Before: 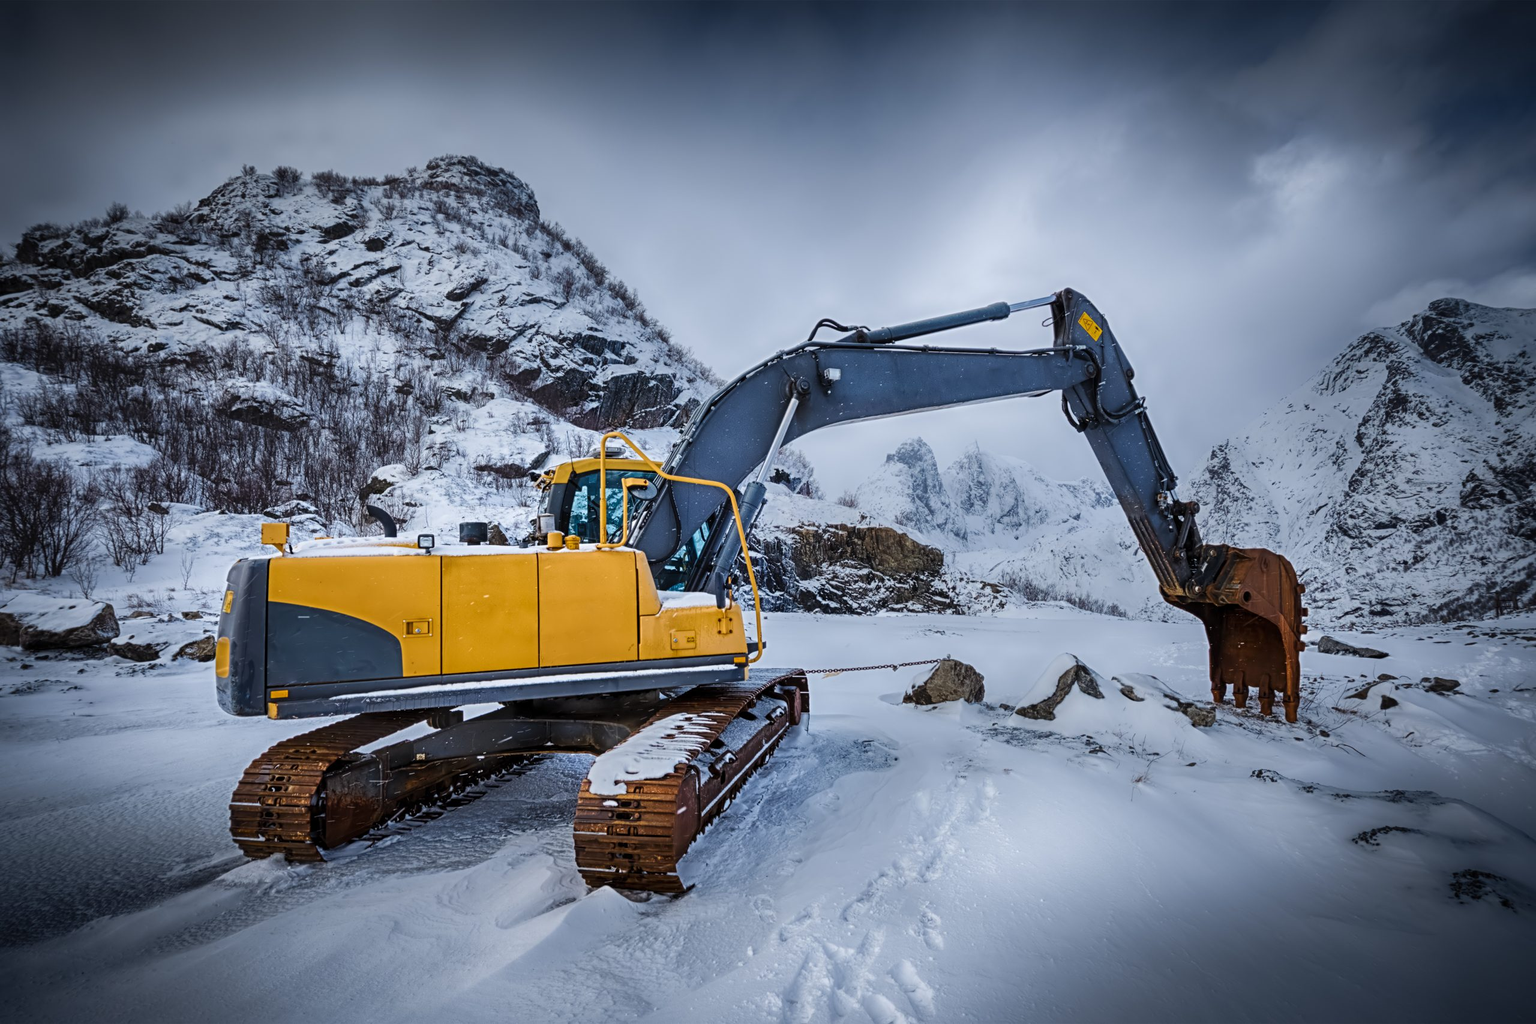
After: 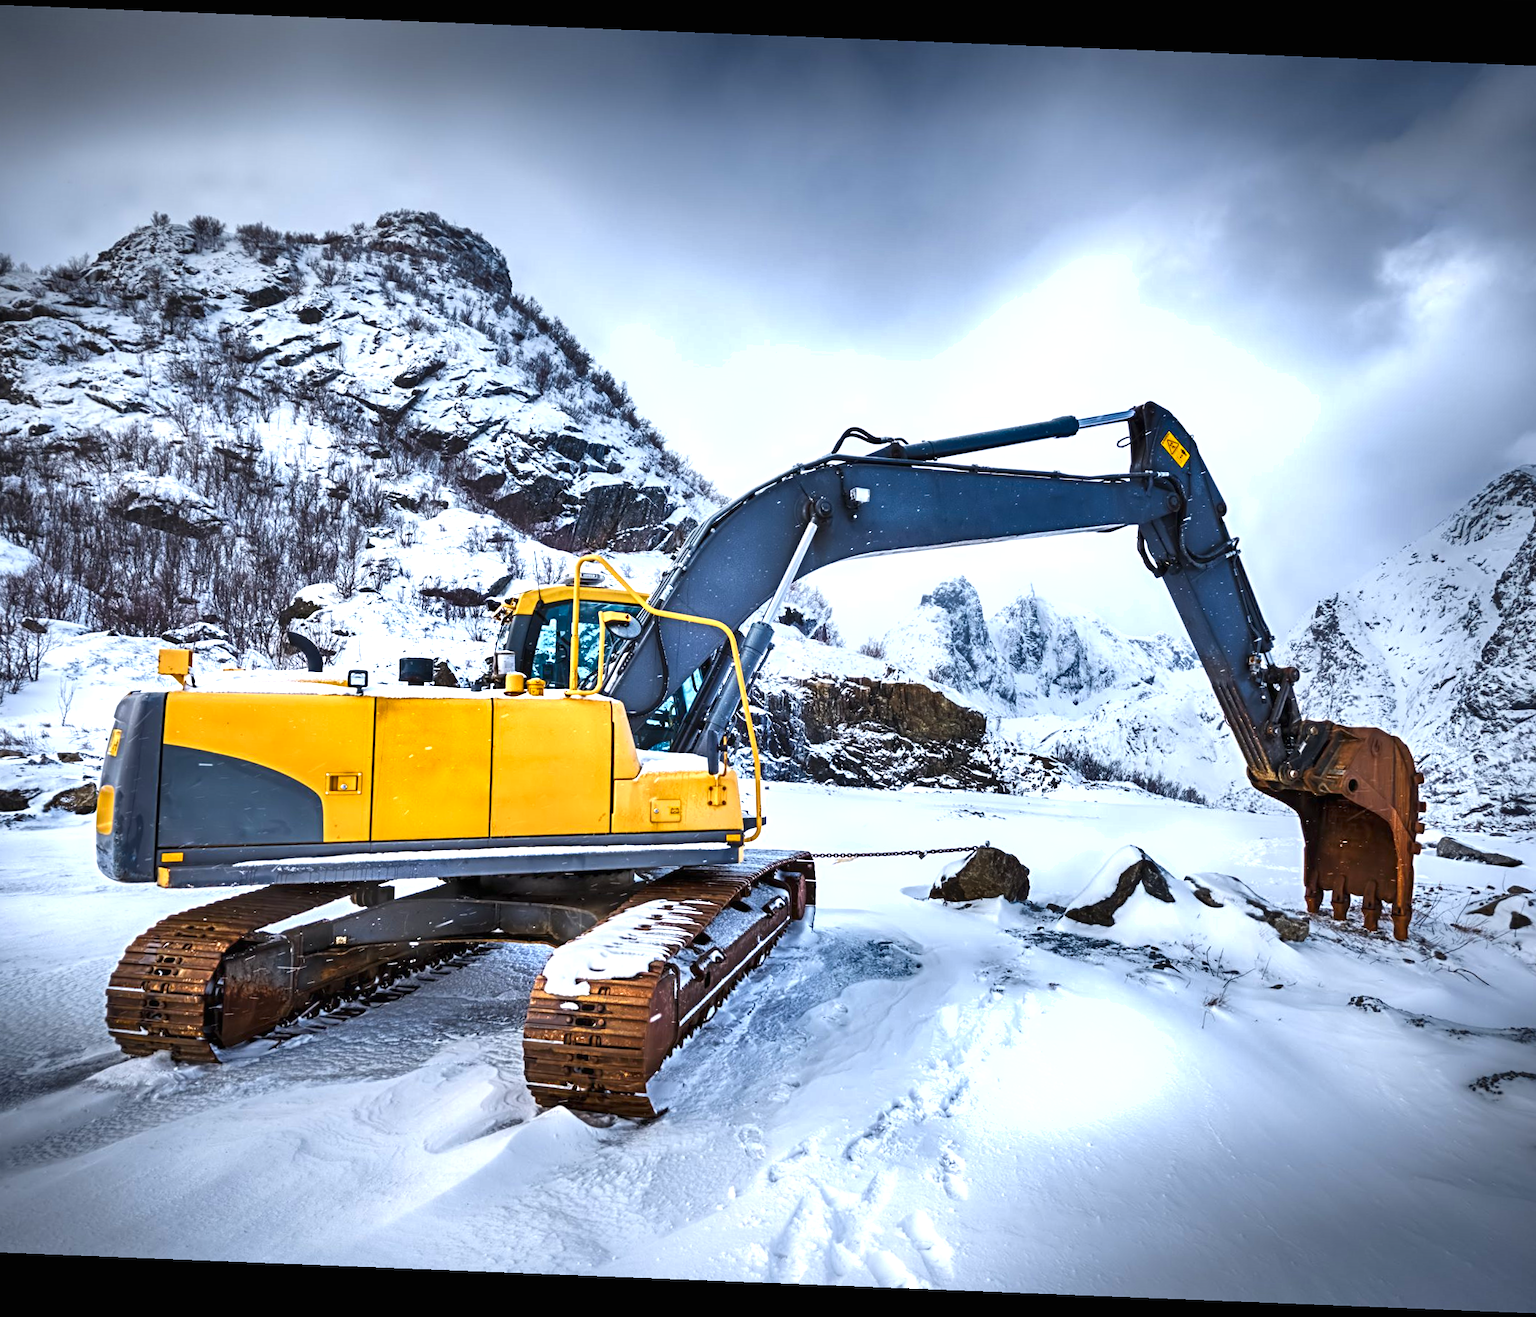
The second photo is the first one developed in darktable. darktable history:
rotate and perspective: rotation 2.27°, automatic cropping off
shadows and highlights: radius 118.69, shadows 42.21, highlights -61.56, soften with gaussian
crop and rotate: left 9.597%, right 10.195%
exposure: black level correction 0, exposure 1.1 EV, compensate exposure bias true, compensate highlight preservation false
tone equalizer: on, module defaults
